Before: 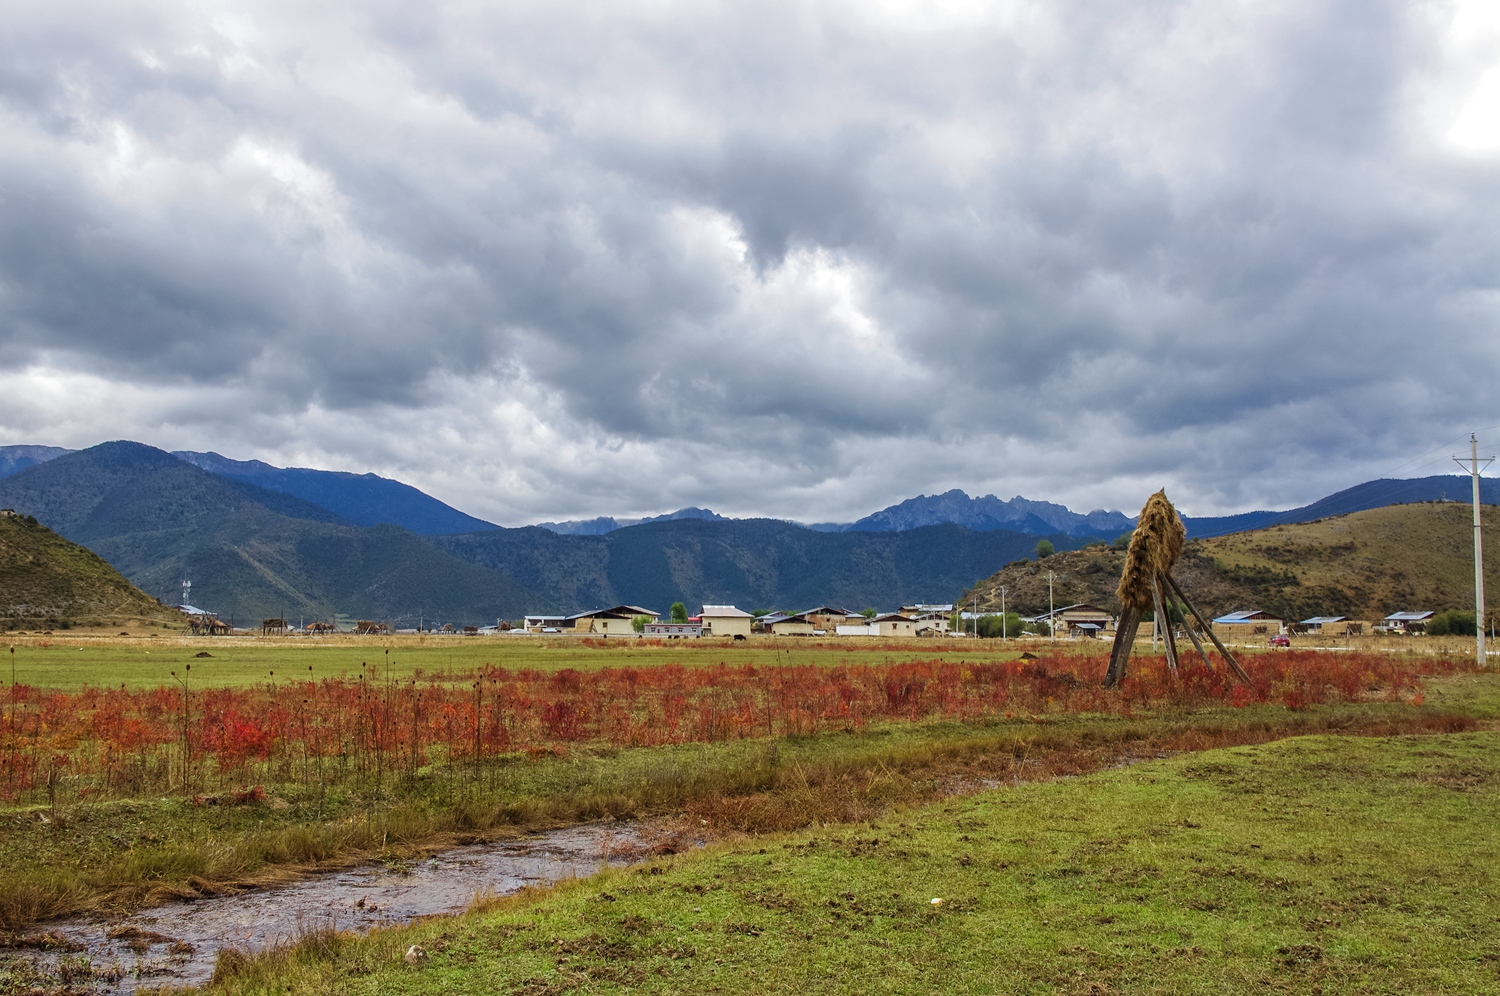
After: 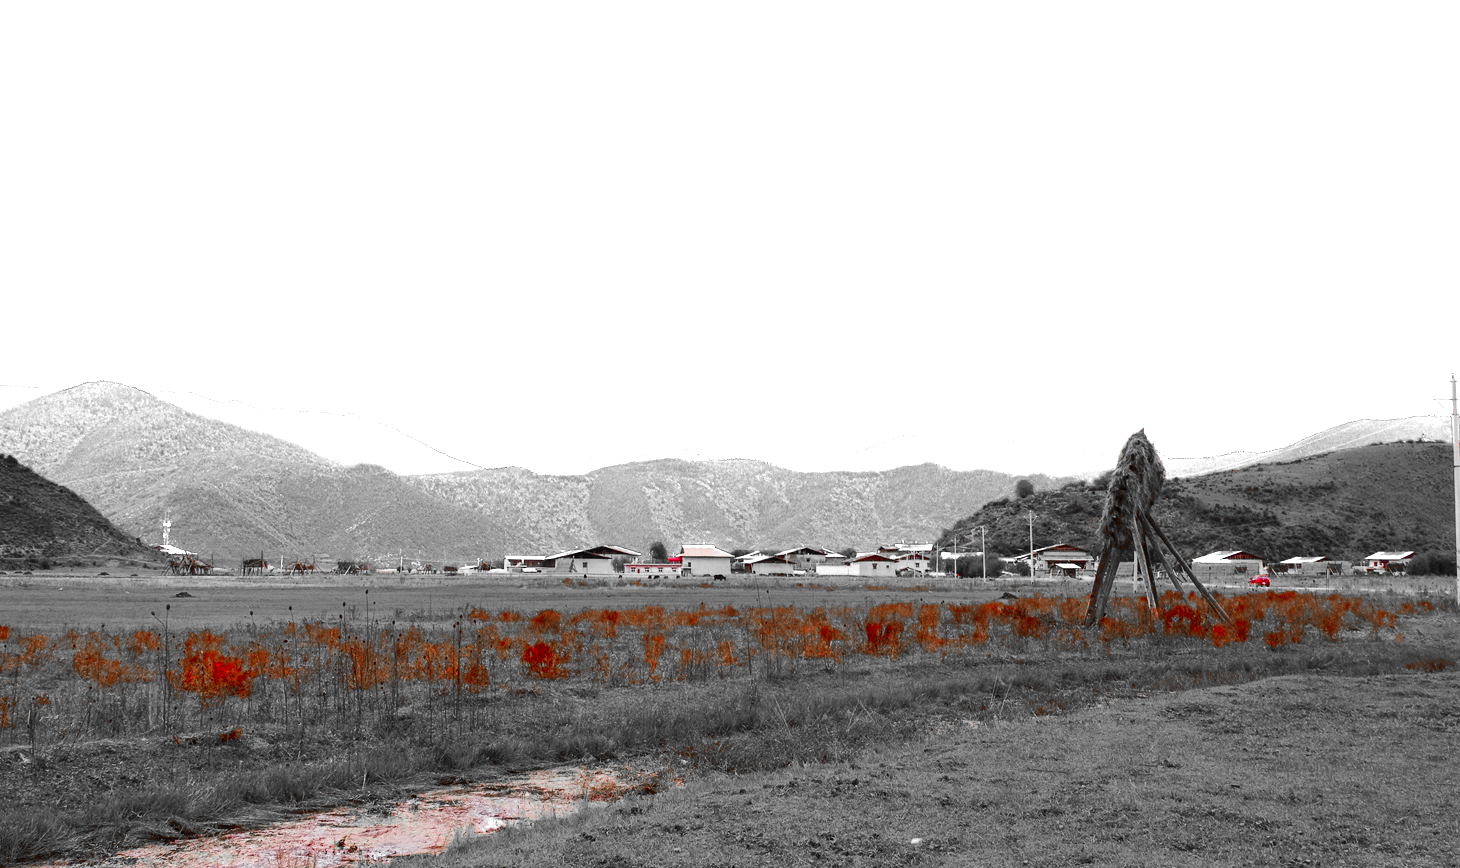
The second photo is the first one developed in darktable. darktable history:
color balance rgb: perceptual saturation grading › global saturation 34.915%, perceptual saturation grading › highlights -29.997%, perceptual saturation grading › shadows 34.915%, global vibrance 20%
tone equalizer: -8 EV -0.434 EV, -7 EV -0.383 EV, -6 EV -0.363 EV, -5 EV -0.188 EV, -3 EV 0.196 EV, -2 EV 0.319 EV, -1 EV 0.397 EV, +0 EV 0.396 EV
contrast brightness saturation: contrast 0.204, brightness 0.161, saturation 0.227
crop: left 1.358%, top 6.088%, right 1.253%, bottom 6.664%
color zones: curves: ch0 [(0, 0.352) (0.143, 0.407) (0.286, 0.386) (0.429, 0.431) (0.571, 0.829) (0.714, 0.853) (0.857, 0.833) (1, 0.352)]; ch1 [(0, 0.604) (0.072, 0.726) (0.096, 0.608) (0.205, 0.007) (0.571, -0.006) (0.839, -0.013) (0.857, -0.012) (1, 0.604)], mix 23.77%
